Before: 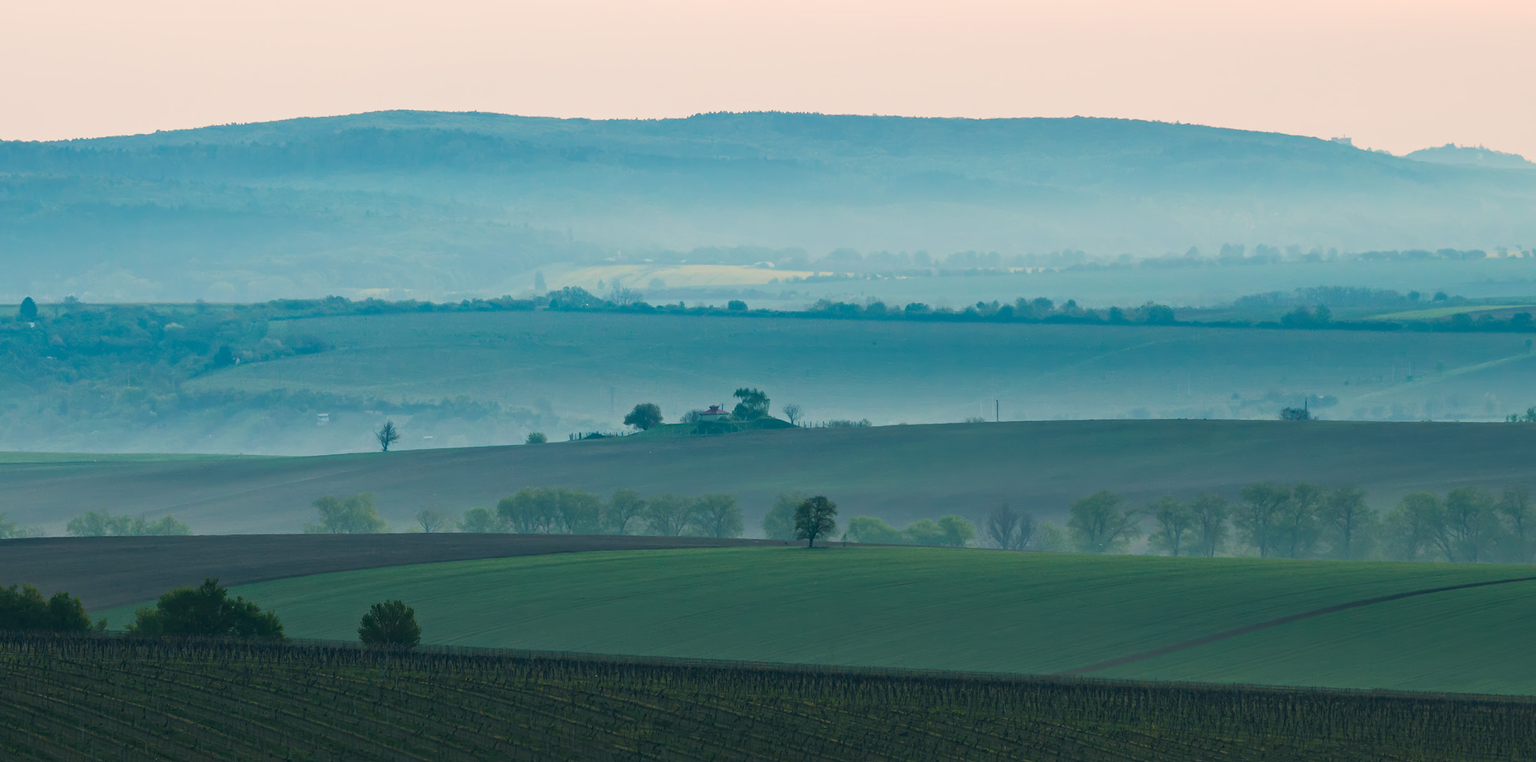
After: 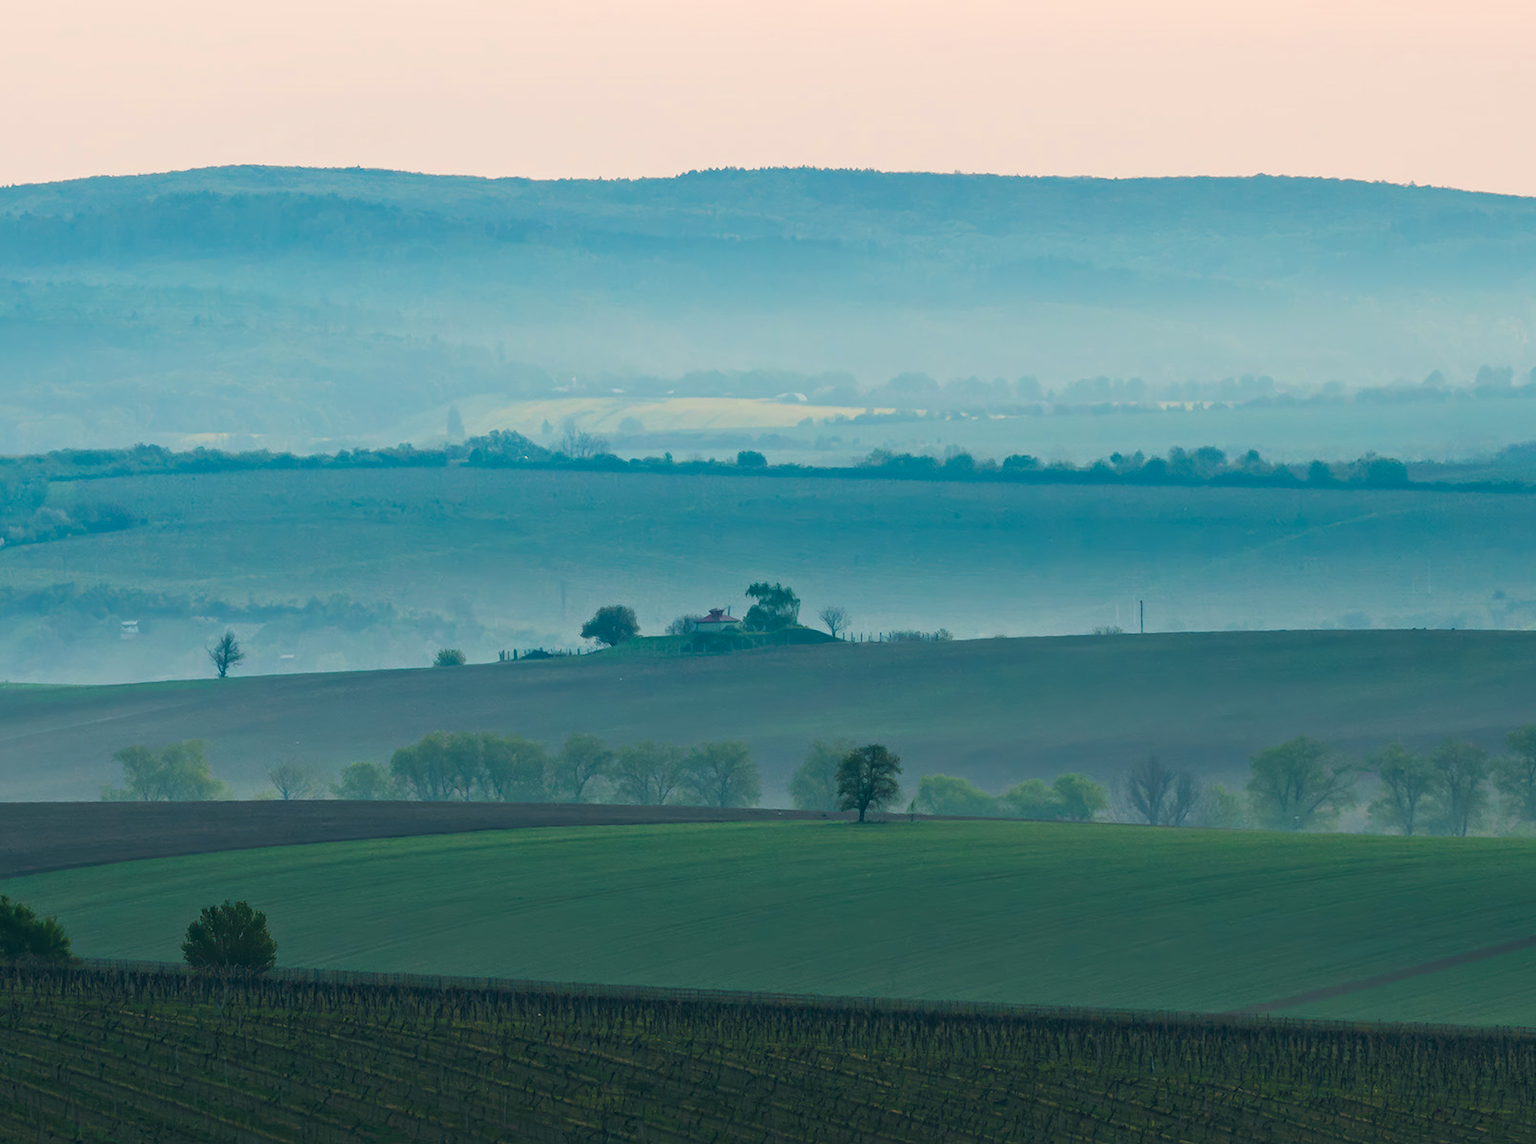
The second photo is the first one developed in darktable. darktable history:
crop and rotate: left 15.44%, right 17.911%
contrast brightness saturation: contrast 0.036, saturation 0.066
